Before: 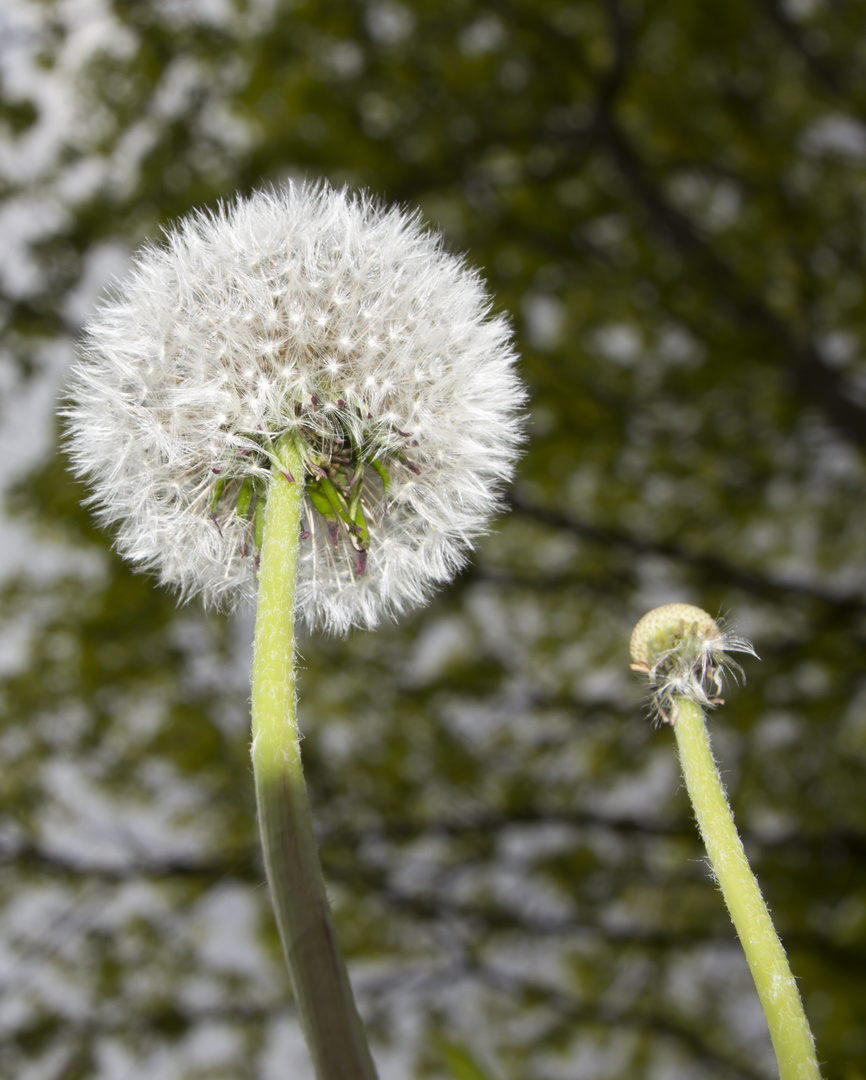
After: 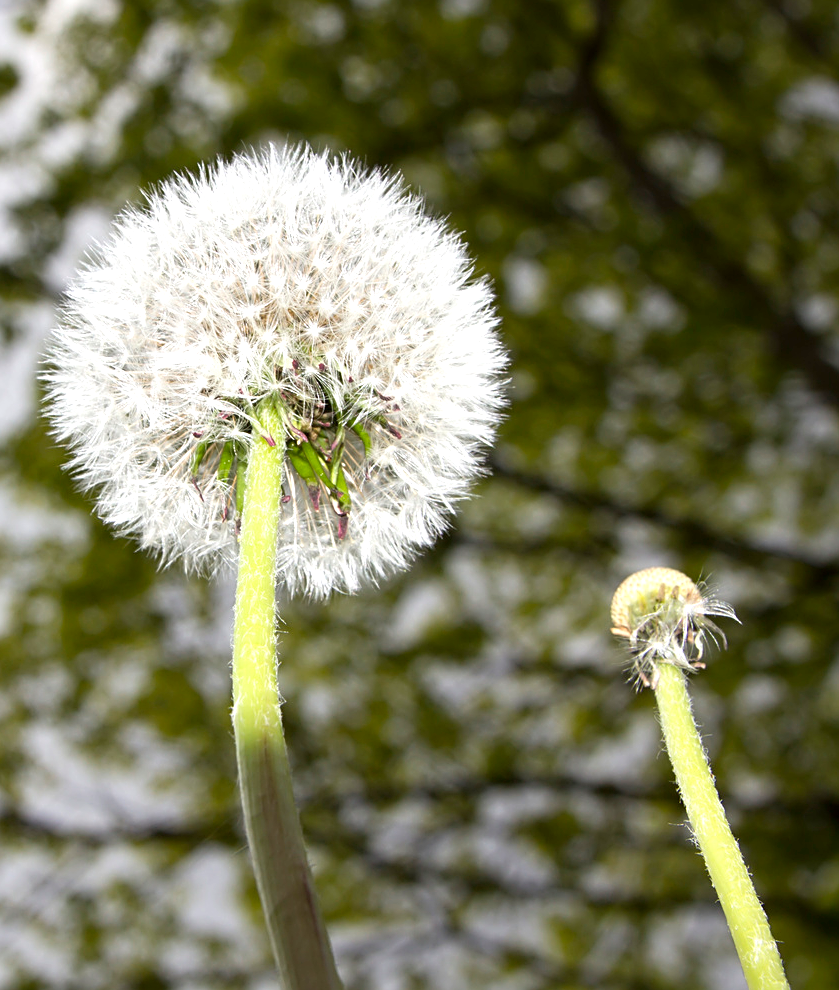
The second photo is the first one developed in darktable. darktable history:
sharpen: on, module defaults
crop: left 2.199%, top 3.335%, right 0.86%, bottom 4.944%
exposure: black level correction 0.001, exposure 0.499 EV, compensate exposure bias true, compensate highlight preservation false
